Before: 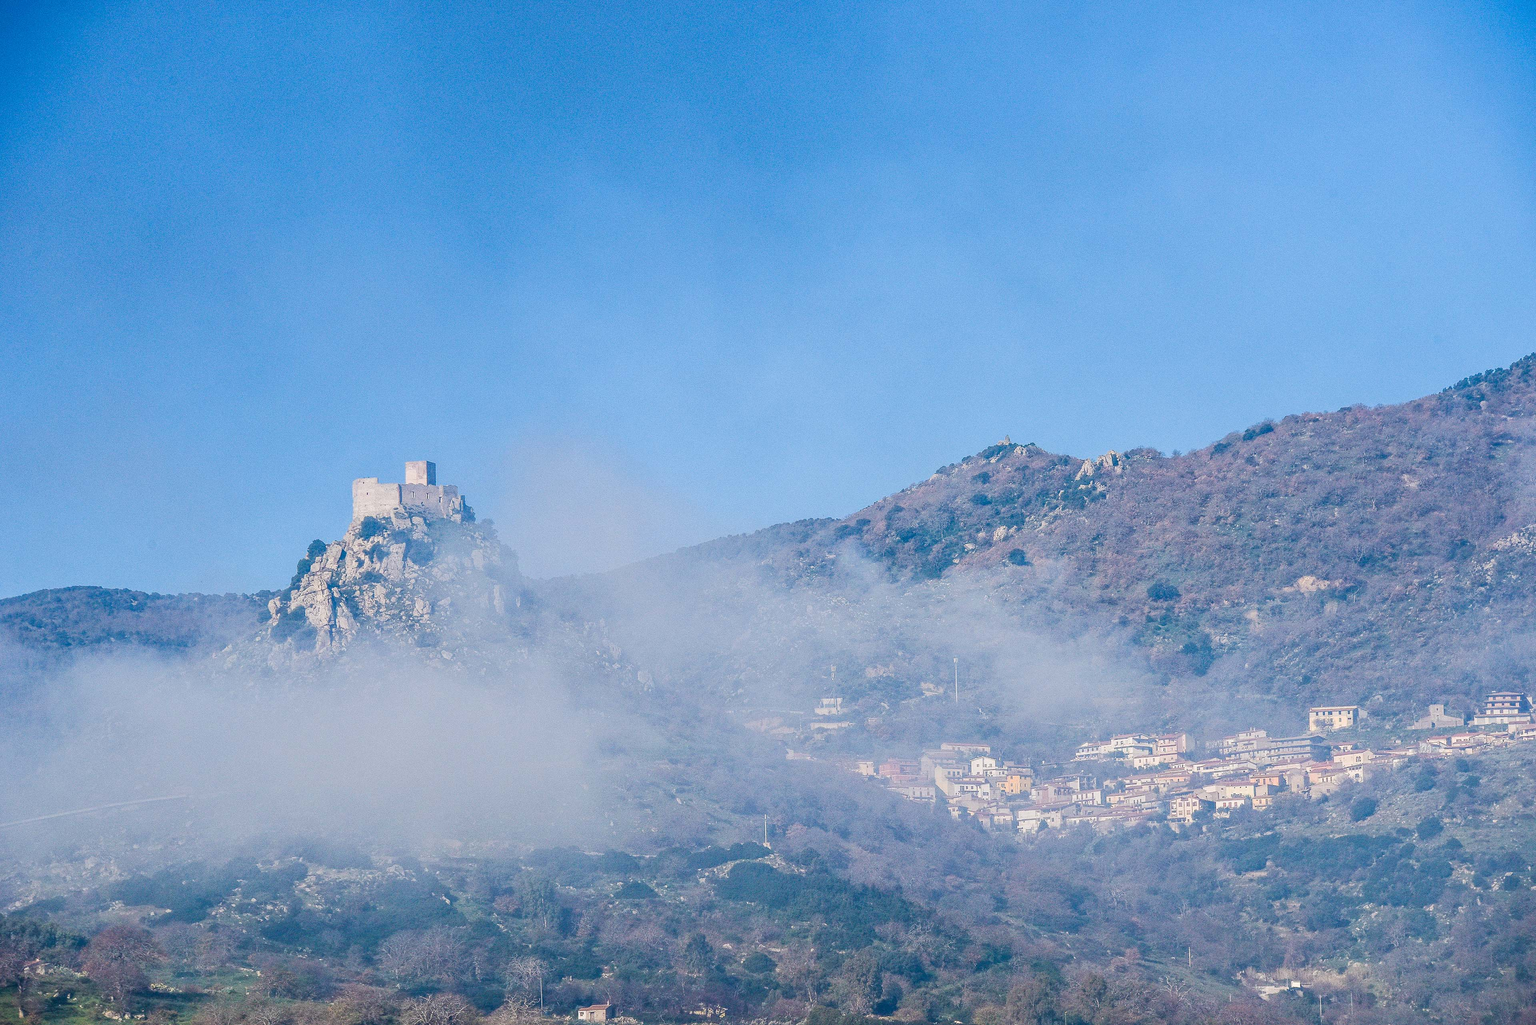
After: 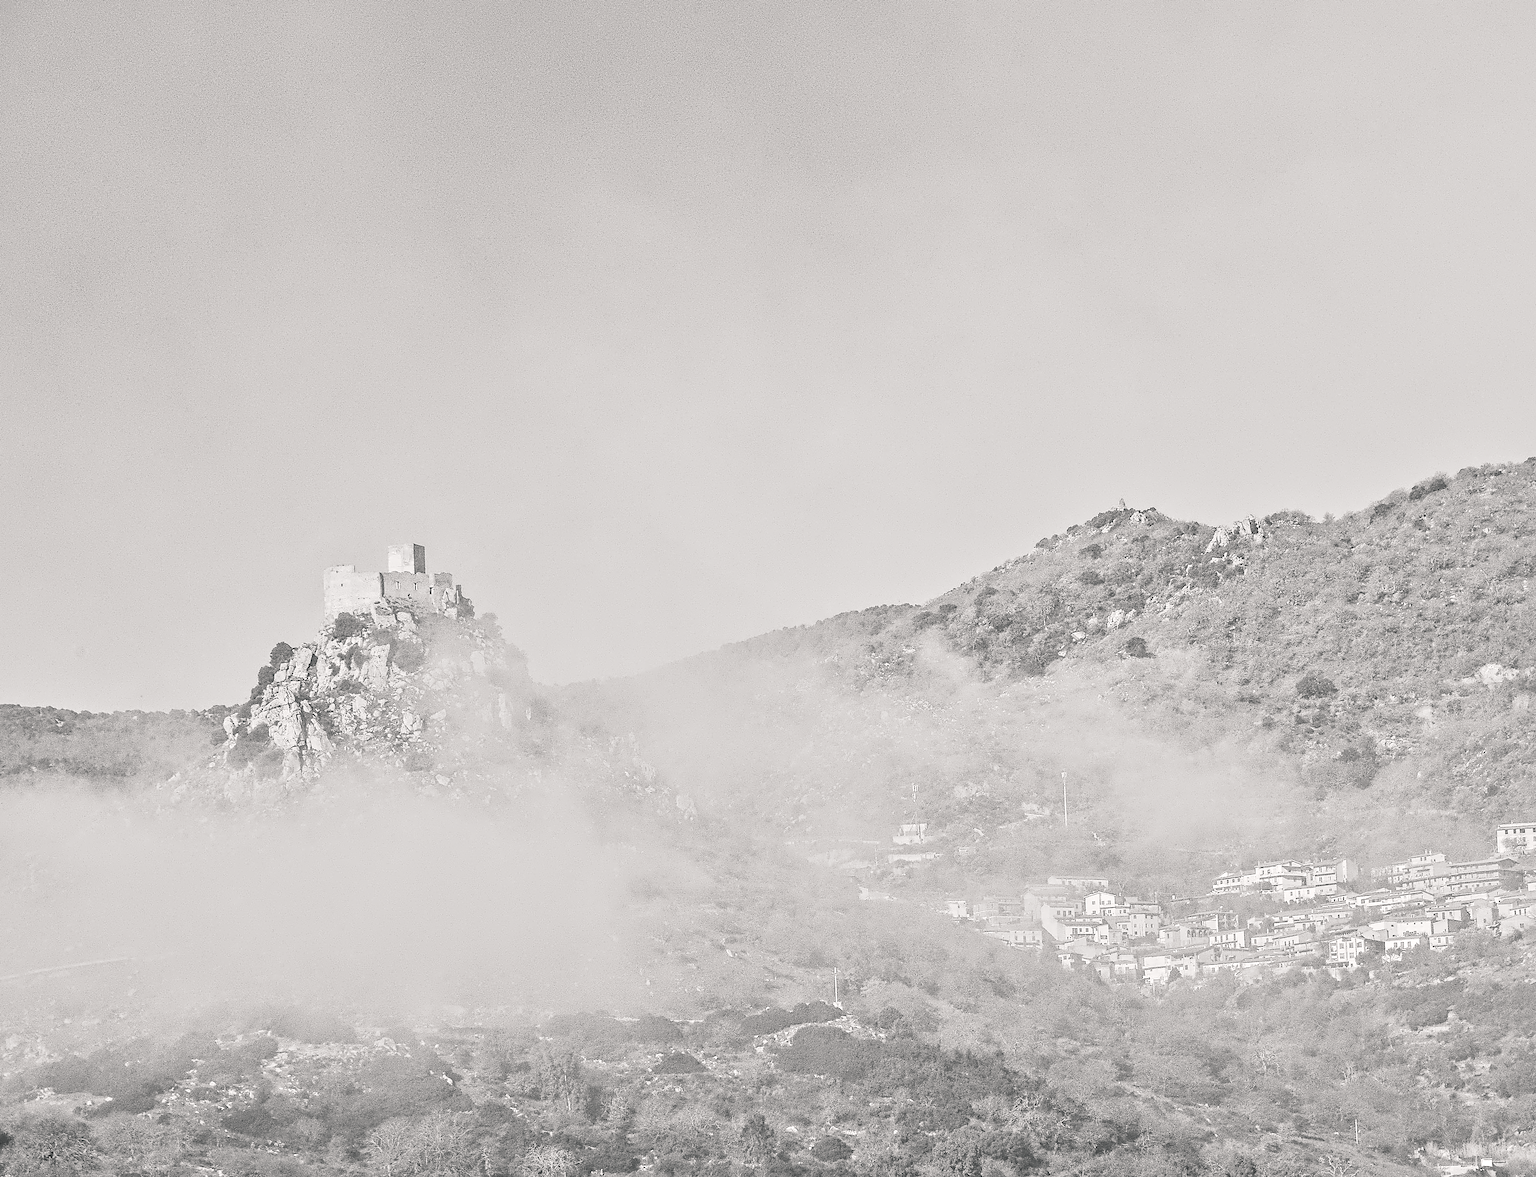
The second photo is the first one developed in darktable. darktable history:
crop and rotate: angle 1.08°, left 4.429%, top 0.852%, right 11.354%, bottom 2.444%
exposure: black level correction 0.001, exposure 0.498 EV, compensate exposure bias true, compensate highlight preservation false
color calibration: output gray [0.267, 0.423, 0.261, 0], illuminant as shot in camera, x 0.369, y 0.376, temperature 4322.04 K
local contrast: mode bilateral grid, contrast 20, coarseness 49, detail 139%, midtone range 0.2
contrast equalizer: y [[0.5, 0.542, 0.583, 0.625, 0.667, 0.708], [0.5 ×6], [0.5 ×6], [0, 0.033, 0.067, 0.1, 0.133, 0.167], [0, 0.05, 0.1, 0.15, 0.2, 0.25]]
tone curve: curves: ch0 [(0, 0) (0.048, 0.024) (0.099, 0.082) (0.227, 0.255) (0.407, 0.482) (0.543, 0.634) (0.719, 0.77) (0.837, 0.843) (1, 0.906)]; ch1 [(0, 0) (0.3, 0.268) (0.404, 0.374) (0.475, 0.463) (0.501, 0.499) (0.514, 0.502) (0.551, 0.541) (0.643, 0.648) (0.682, 0.674) (0.802, 0.812) (1, 1)]; ch2 [(0, 0) (0.259, 0.207) (0.323, 0.311) (0.364, 0.368) (0.442, 0.461) (0.498, 0.498) (0.531, 0.528) (0.581, 0.602) (0.629, 0.659) (0.768, 0.728) (1, 1)], preserve colors none
color balance rgb: shadows lift › chroma 1.042%, shadows lift › hue 214.41°, highlights gain › chroma 1.364%, highlights gain › hue 51.37°, perceptual saturation grading › global saturation 0.314%
